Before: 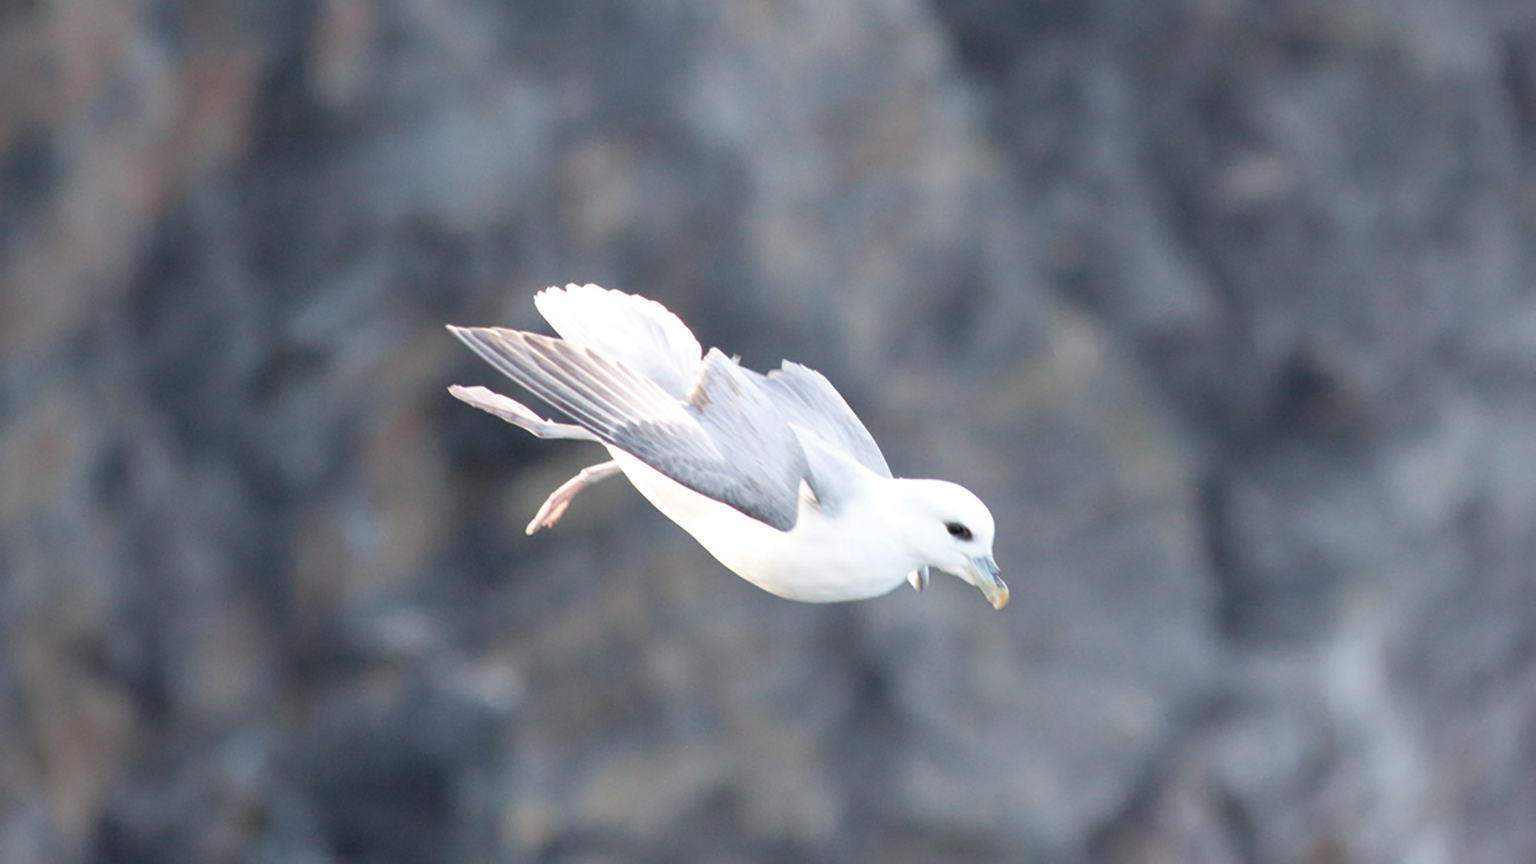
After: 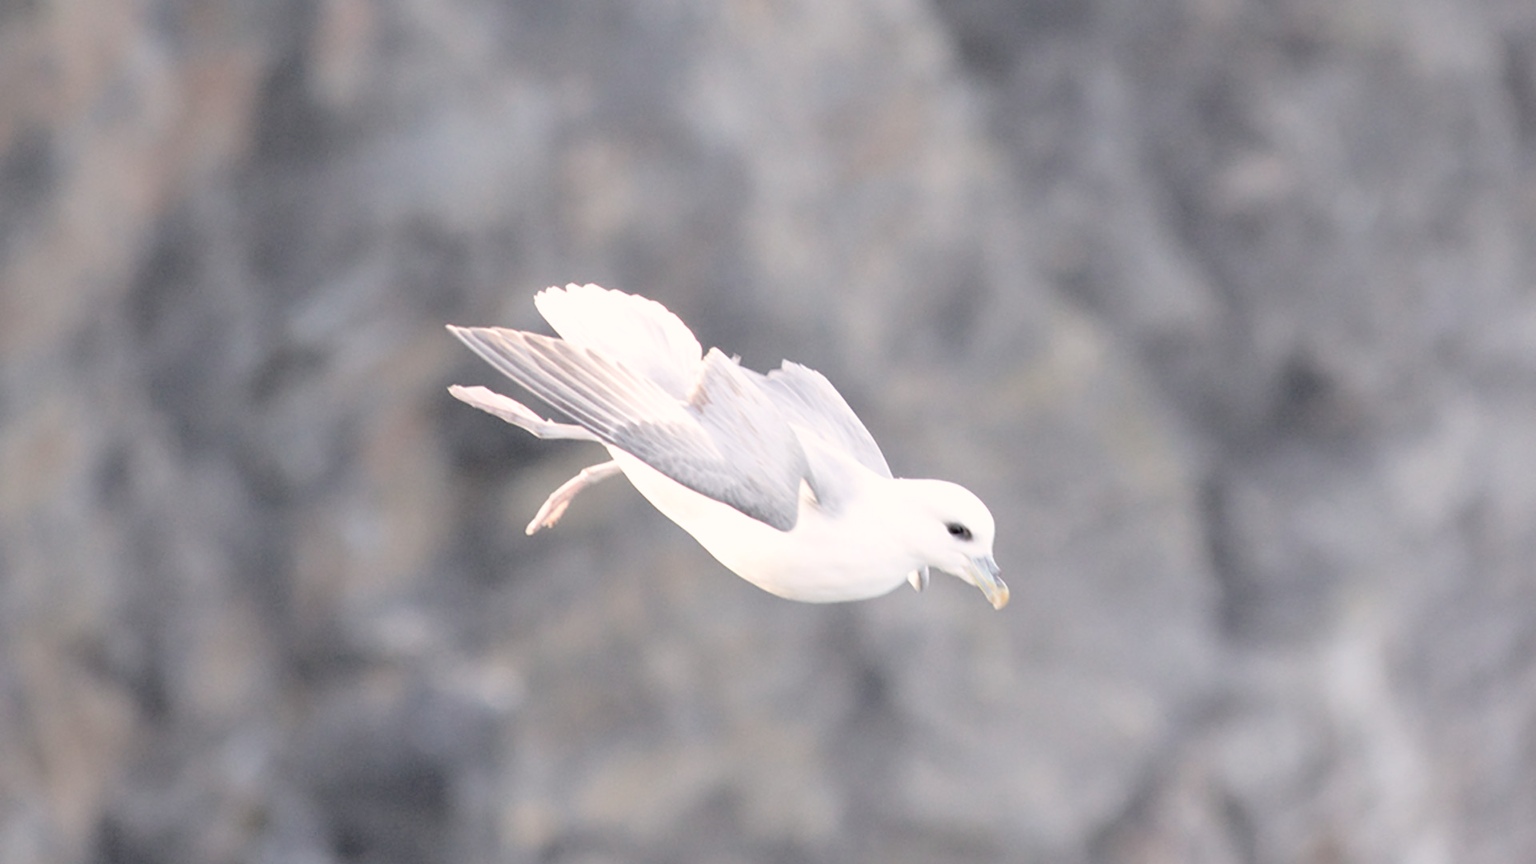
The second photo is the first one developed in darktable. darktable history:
fill light: exposure -2 EV, width 8.6
color correction: highlights a* 5.59, highlights b* 5.24, saturation 0.68
contrast brightness saturation: brightness 0.28
